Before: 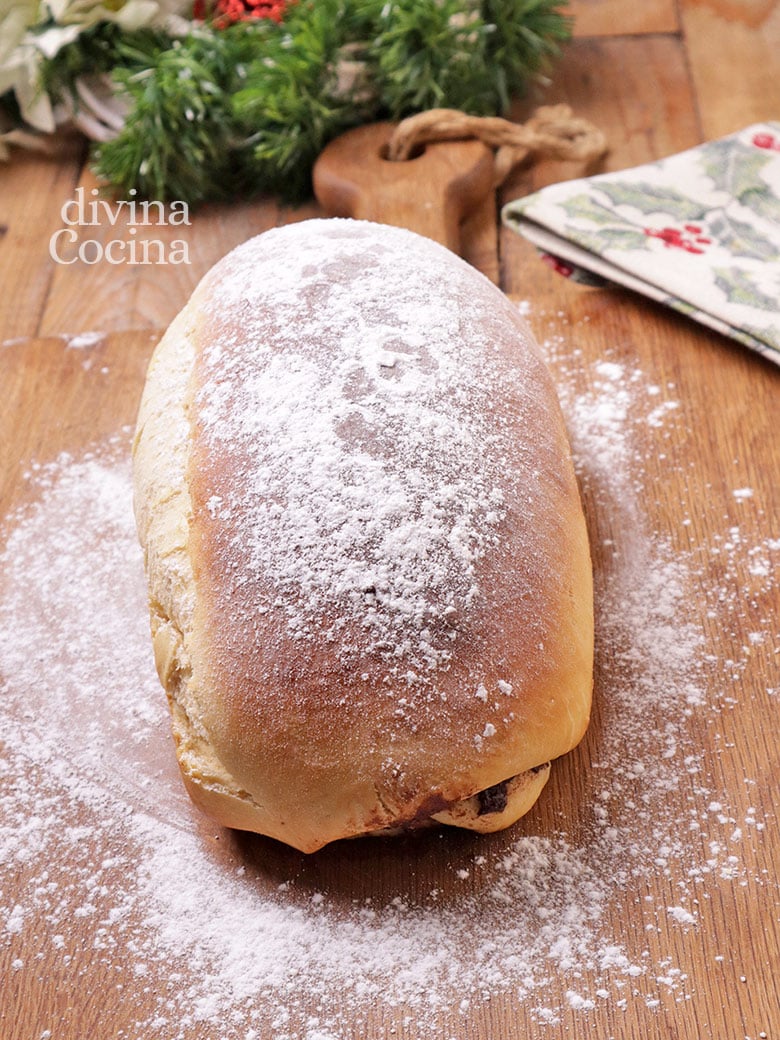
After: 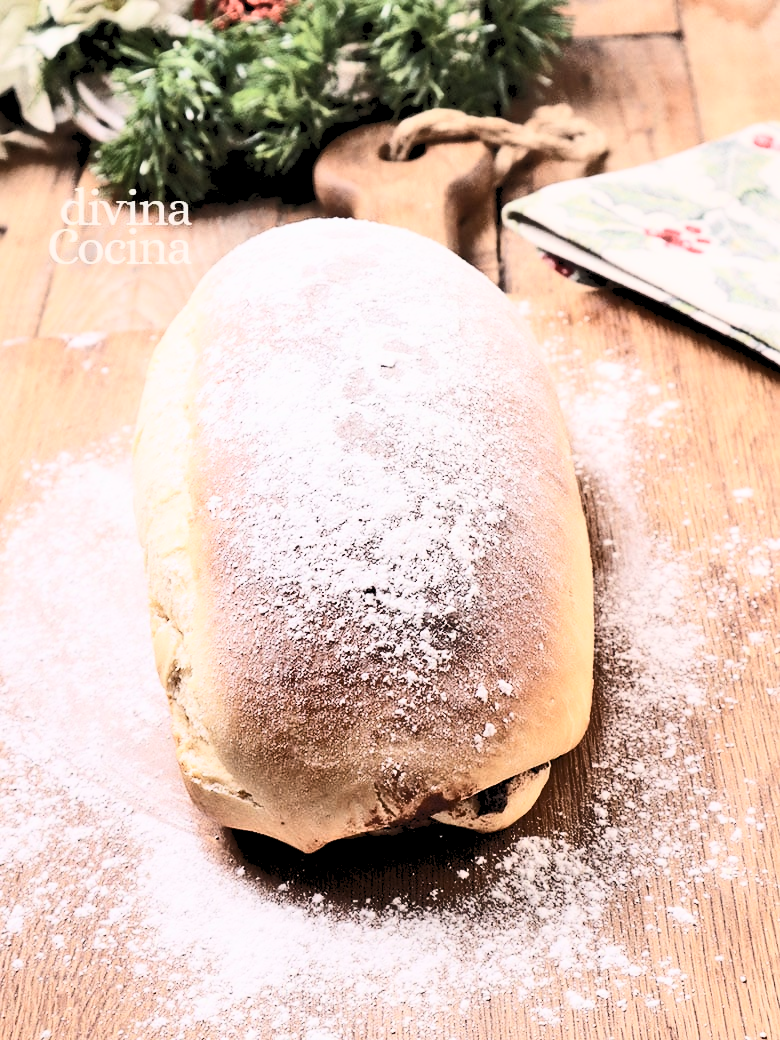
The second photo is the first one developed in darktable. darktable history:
shadows and highlights: radius 337.17, shadows 29.01, soften with gaussian
rgb levels: preserve colors sum RGB, levels [[0.038, 0.433, 0.934], [0, 0.5, 1], [0, 0.5, 1]]
contrast brightness saturation: contrast 0.57, brightness 0.57, saturation -0.34
